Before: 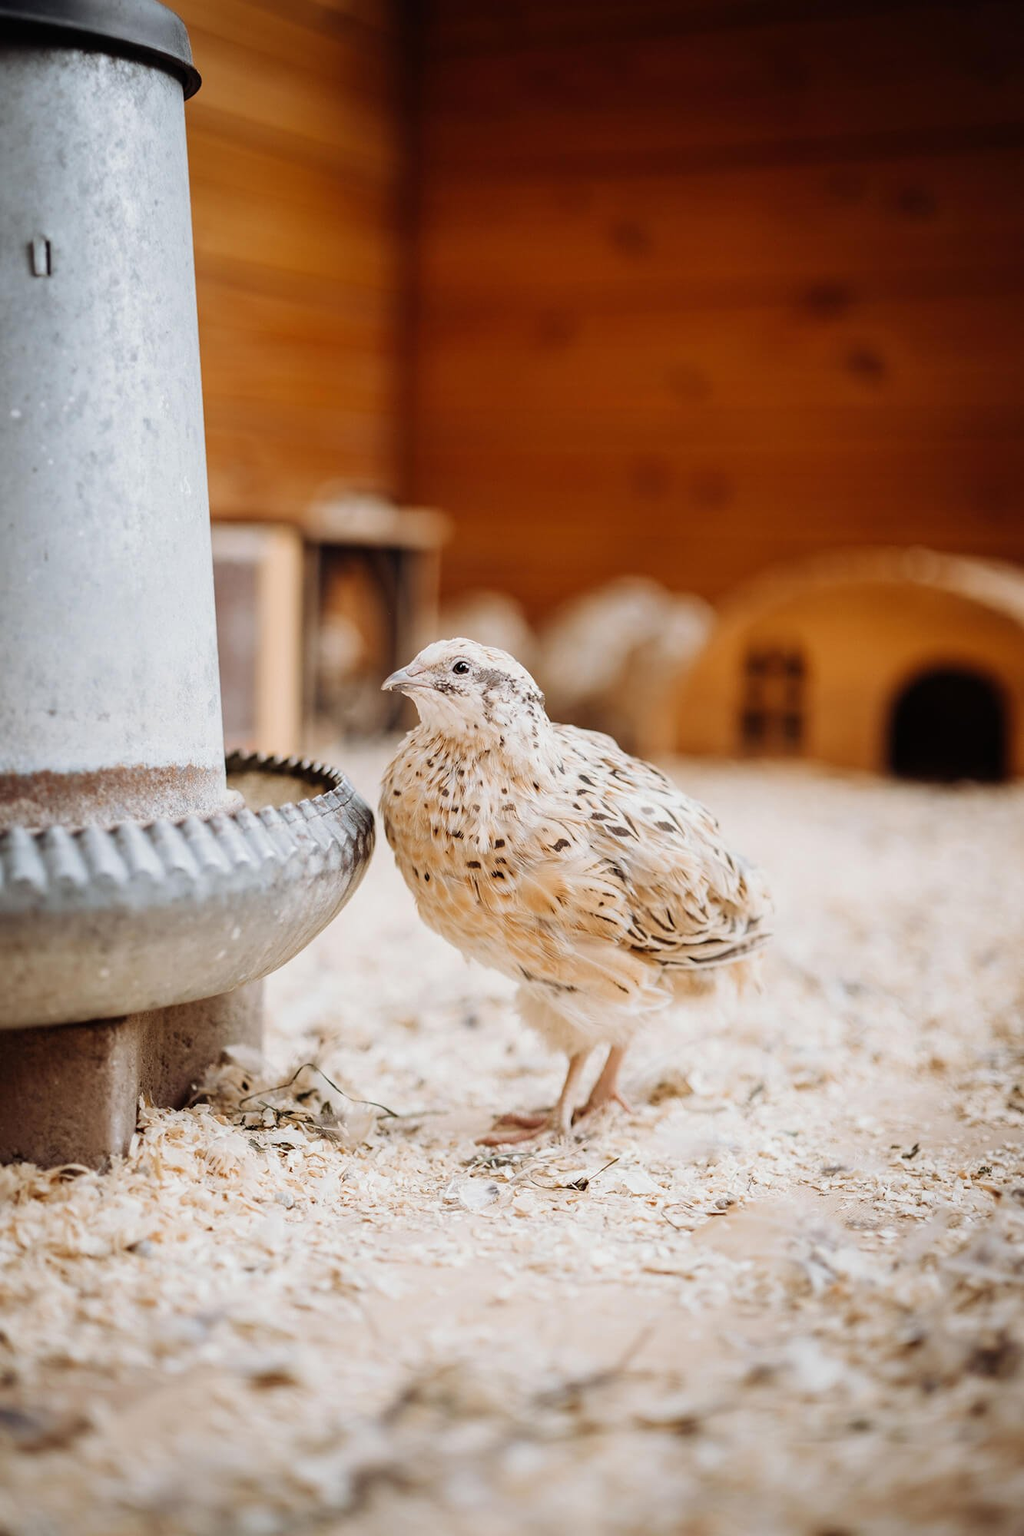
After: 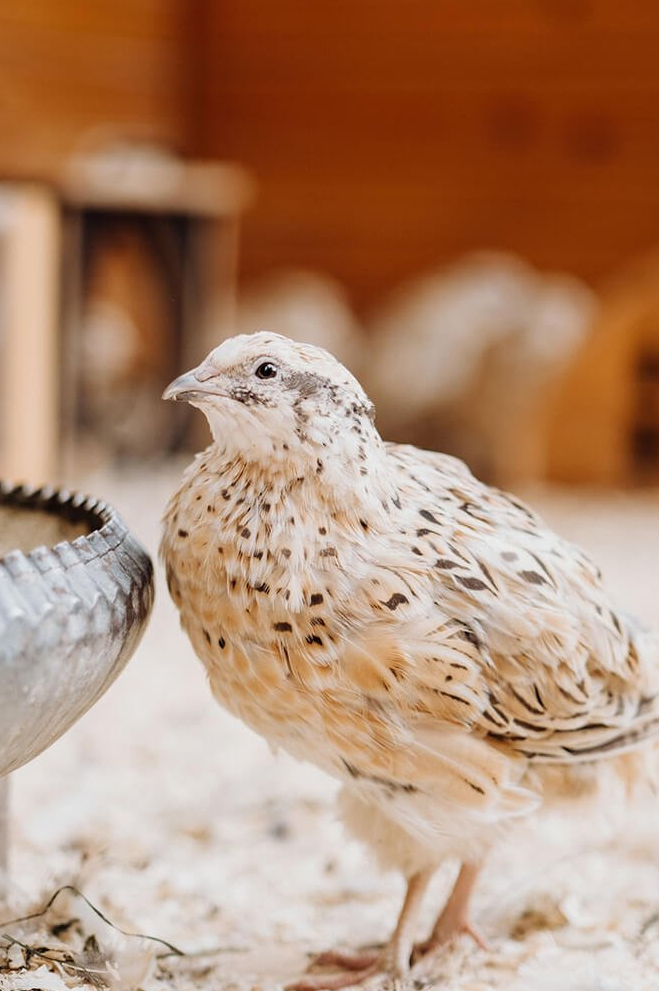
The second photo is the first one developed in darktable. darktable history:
crop: left 25.106%, top 25%, right 25.456%, bottom 25.407%
